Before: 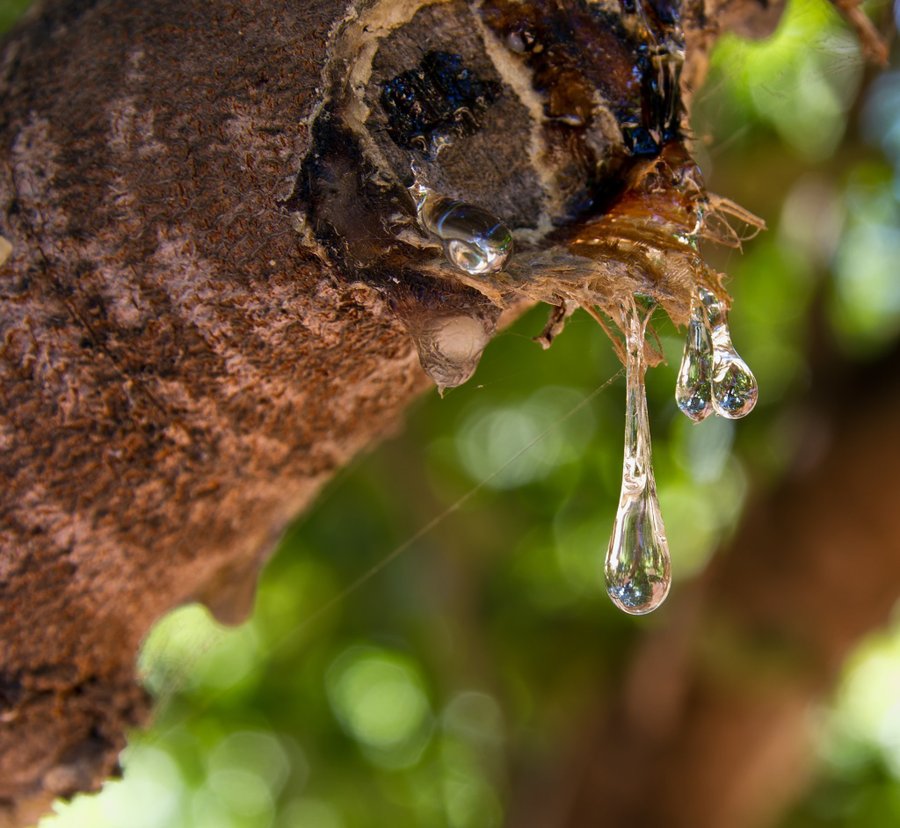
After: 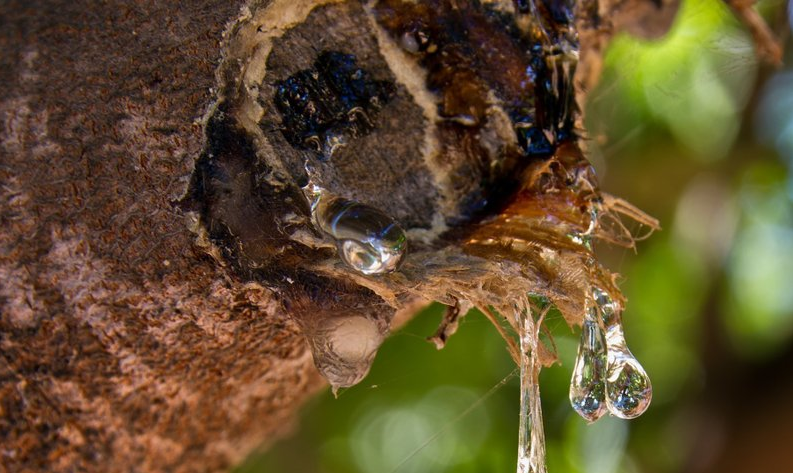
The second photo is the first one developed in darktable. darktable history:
crop and rotate: left 11.812%, bottom 42.776%
